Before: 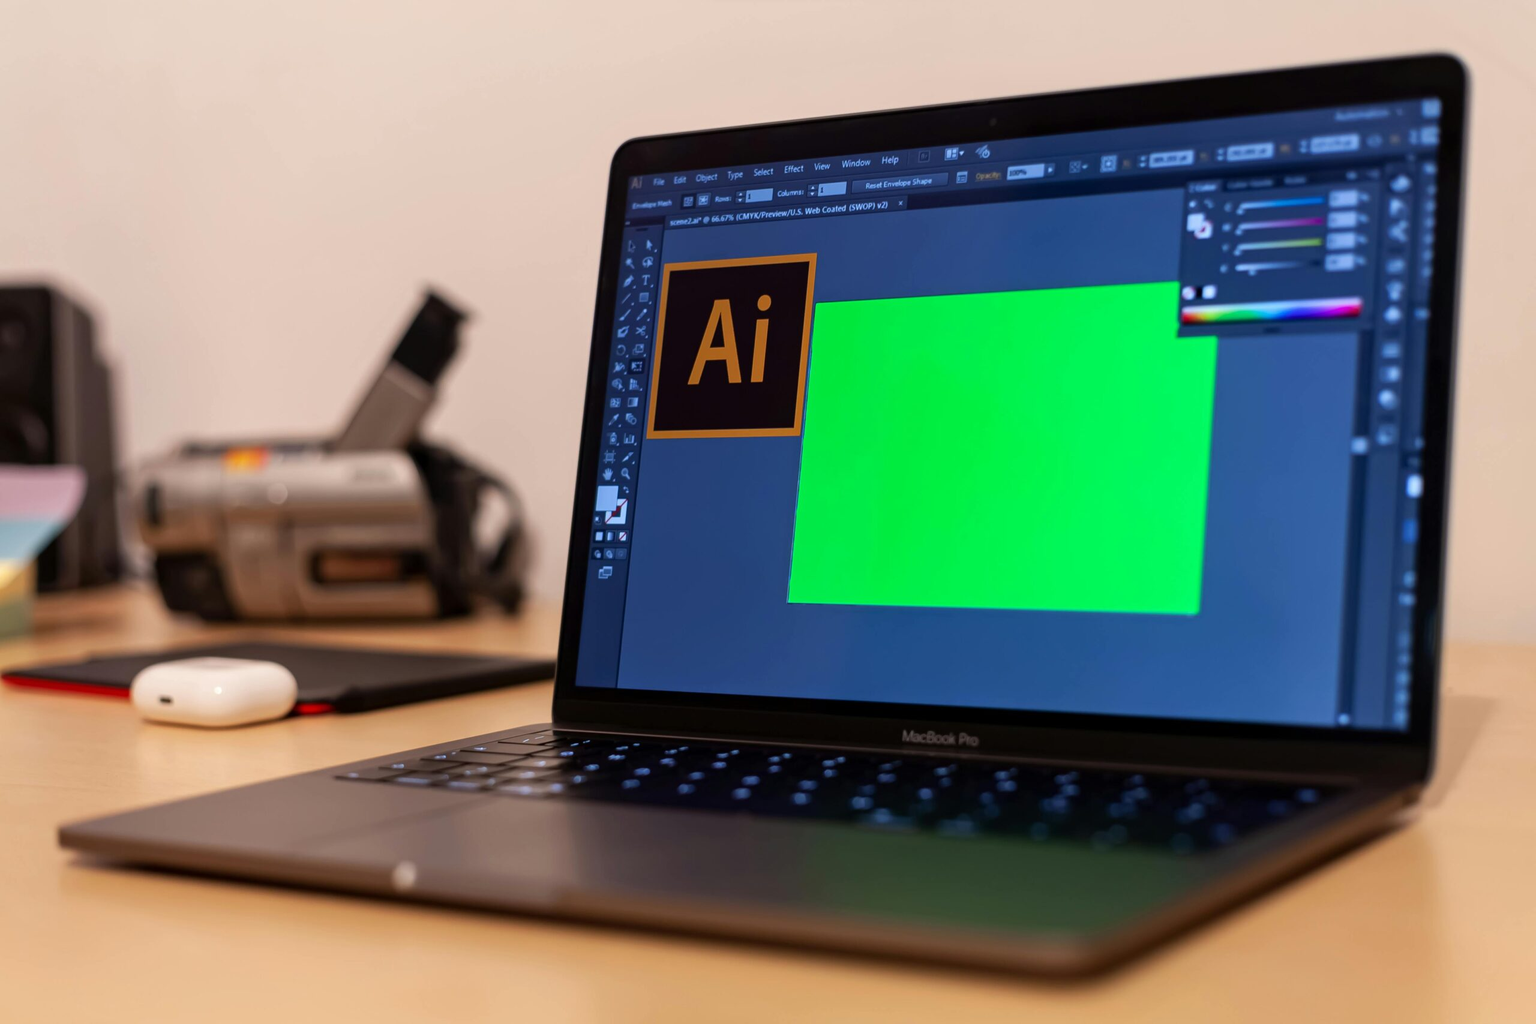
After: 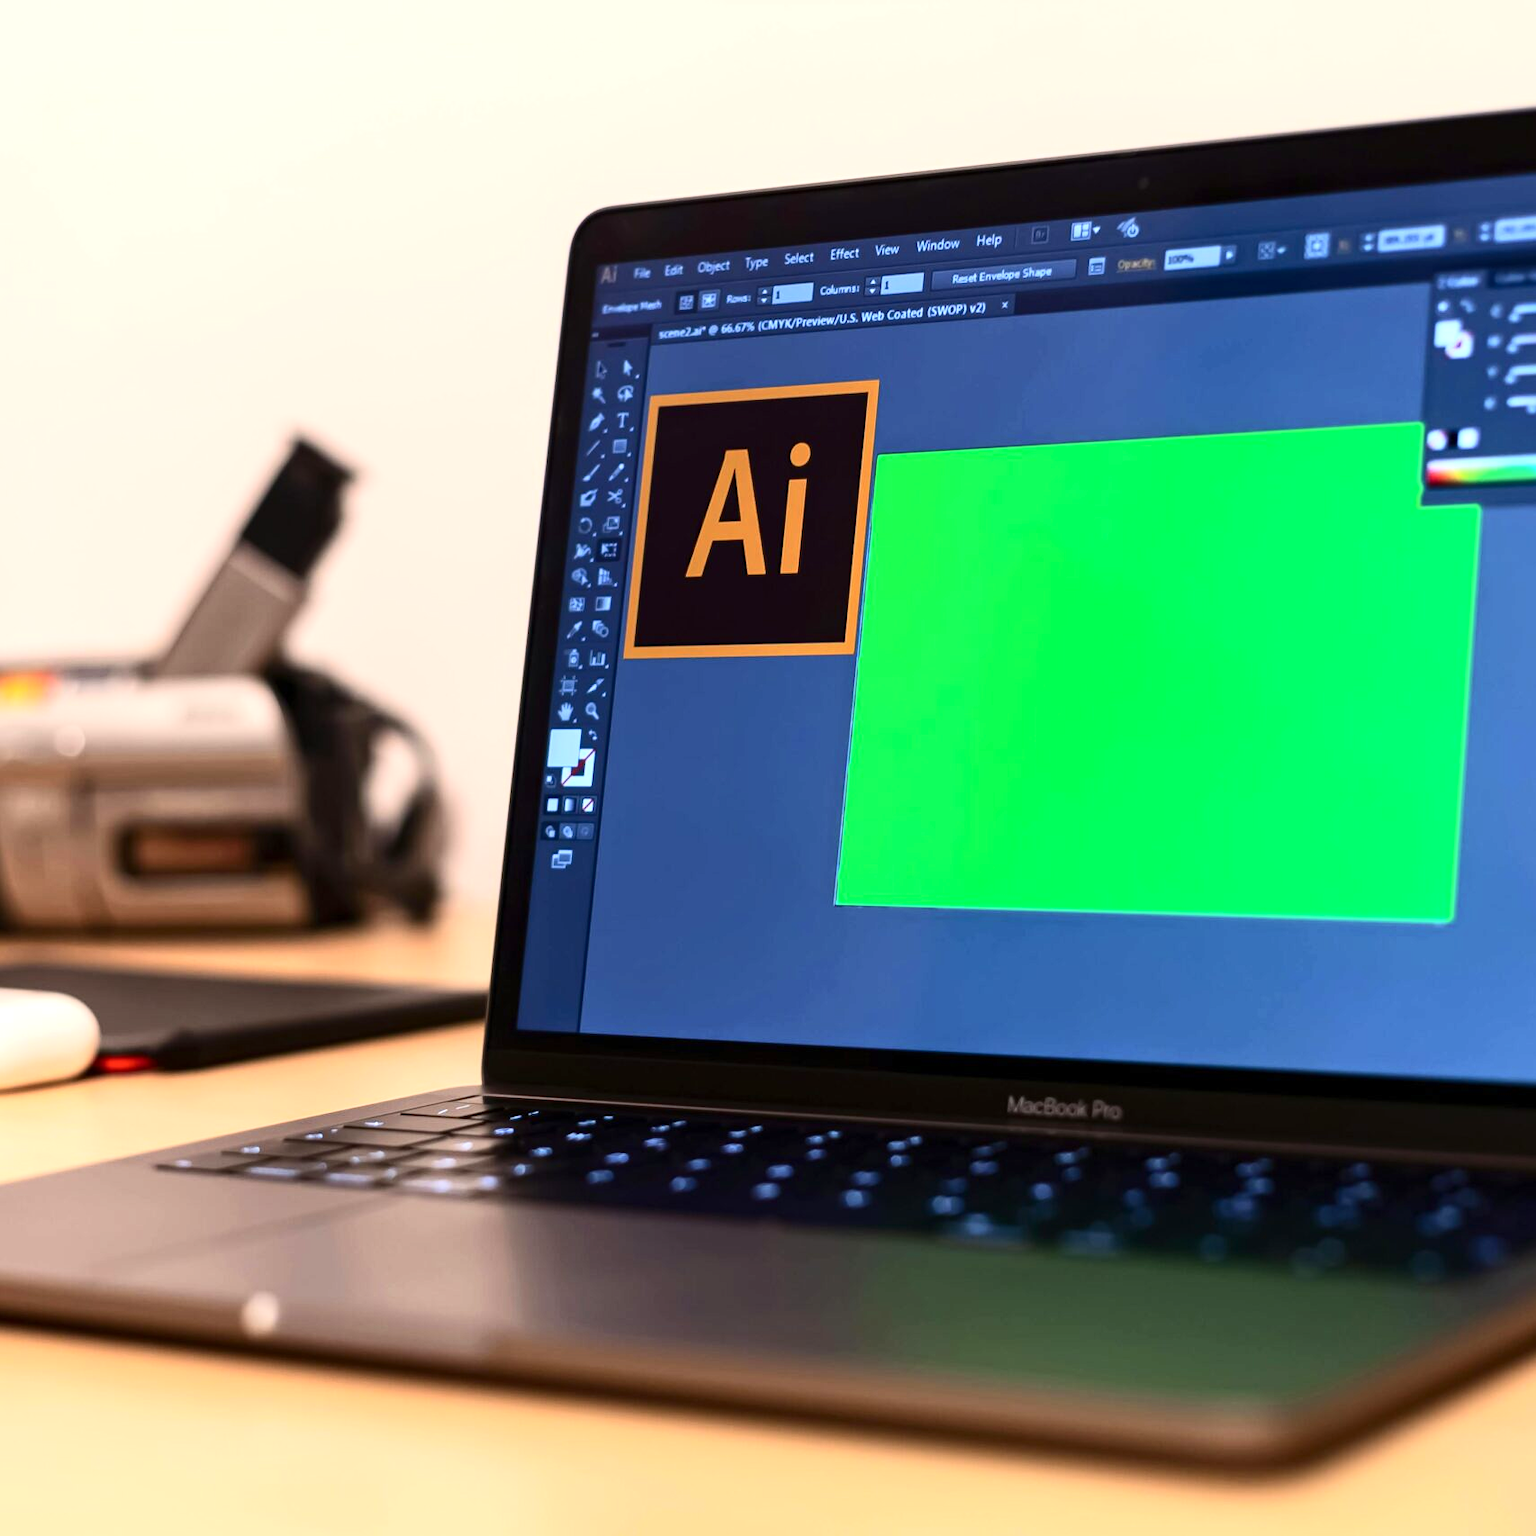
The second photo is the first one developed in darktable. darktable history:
contrast brightness saturation: contrast 0.24, brightness 0.09
exposure: exposure 0.7 EV, compensate highlight preservation false
crop and rotate: left 15.055%, right 18.278%
